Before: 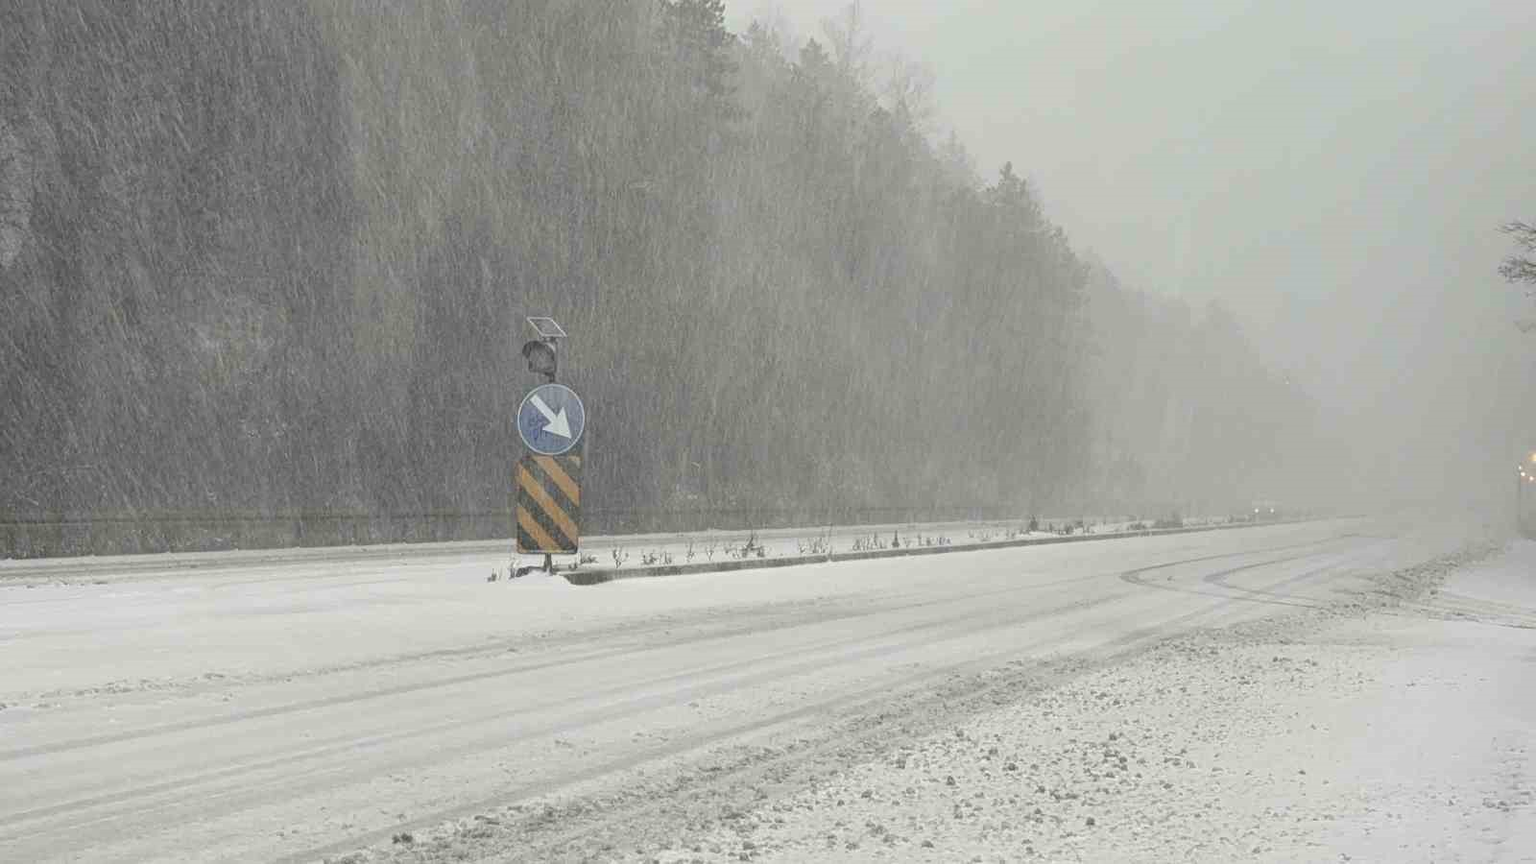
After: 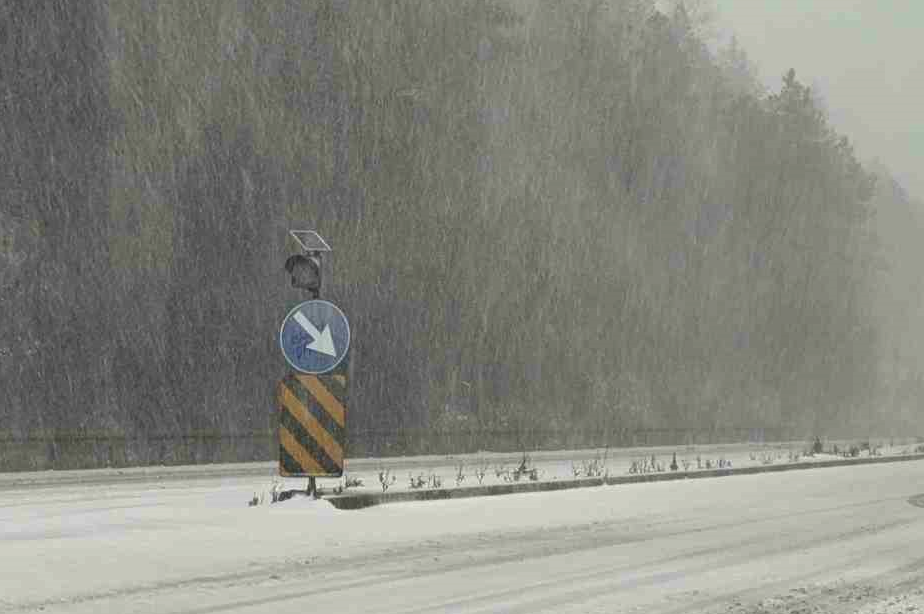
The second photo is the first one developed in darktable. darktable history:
crop: left 16.202%, top 11.208%, right 26.045%, bottom 20.557%
exposure: compensate highlight preservation false
contrast brightness saturation: contrast 0.07, brightness -0.14, saturation 0.11
velvia: on, module defaults
